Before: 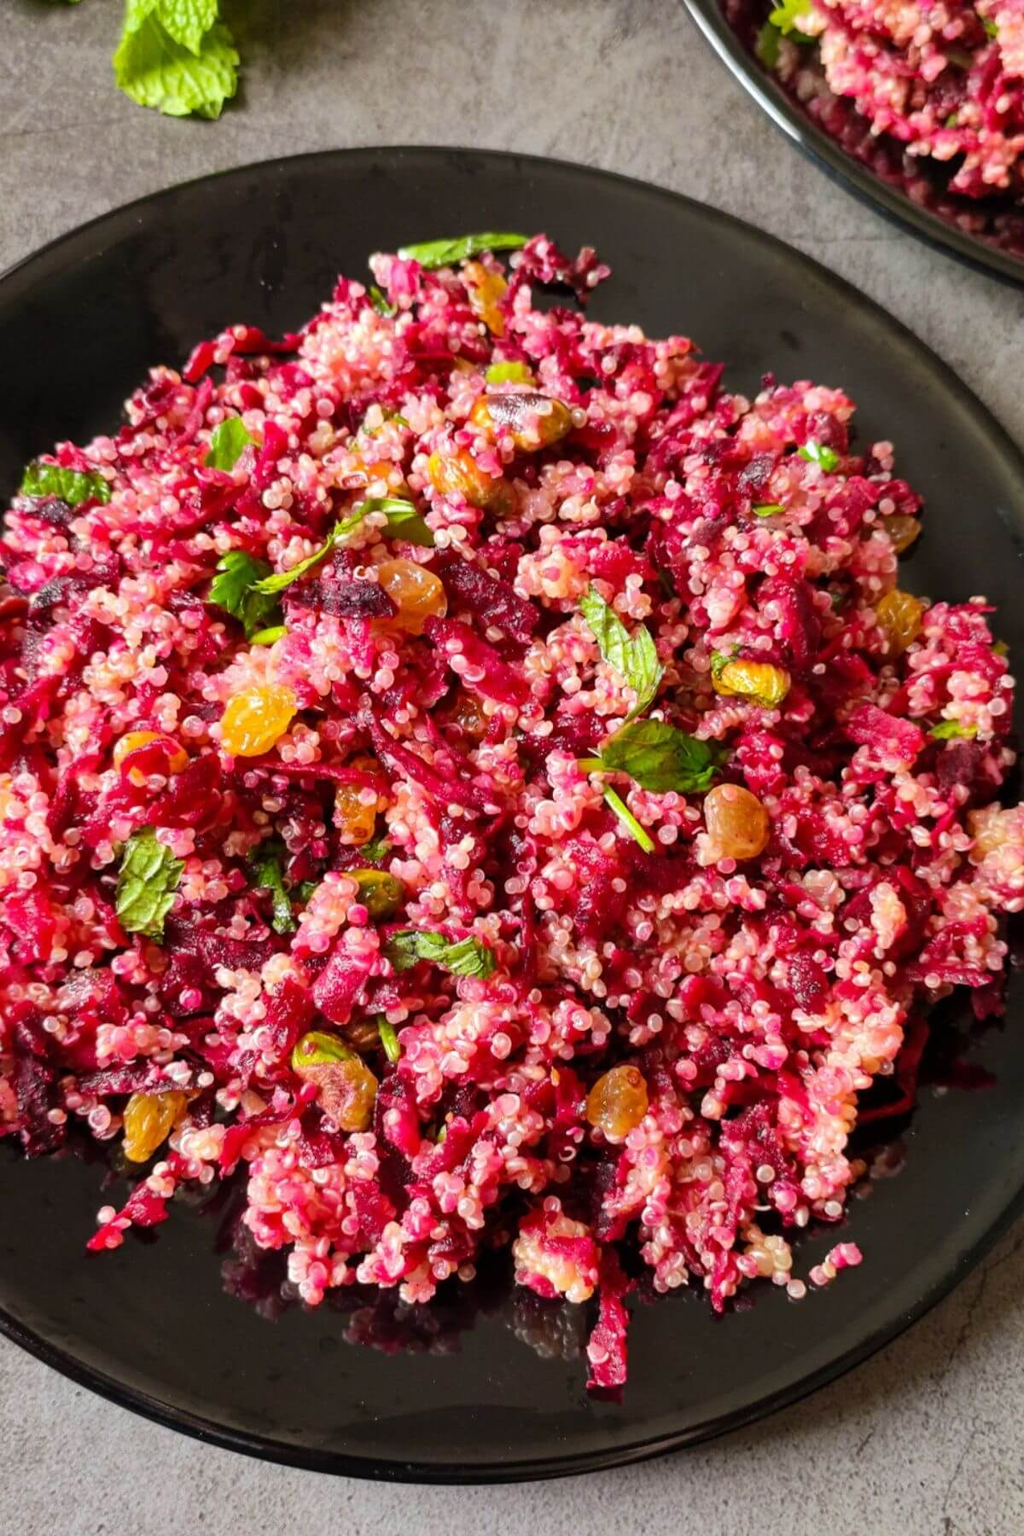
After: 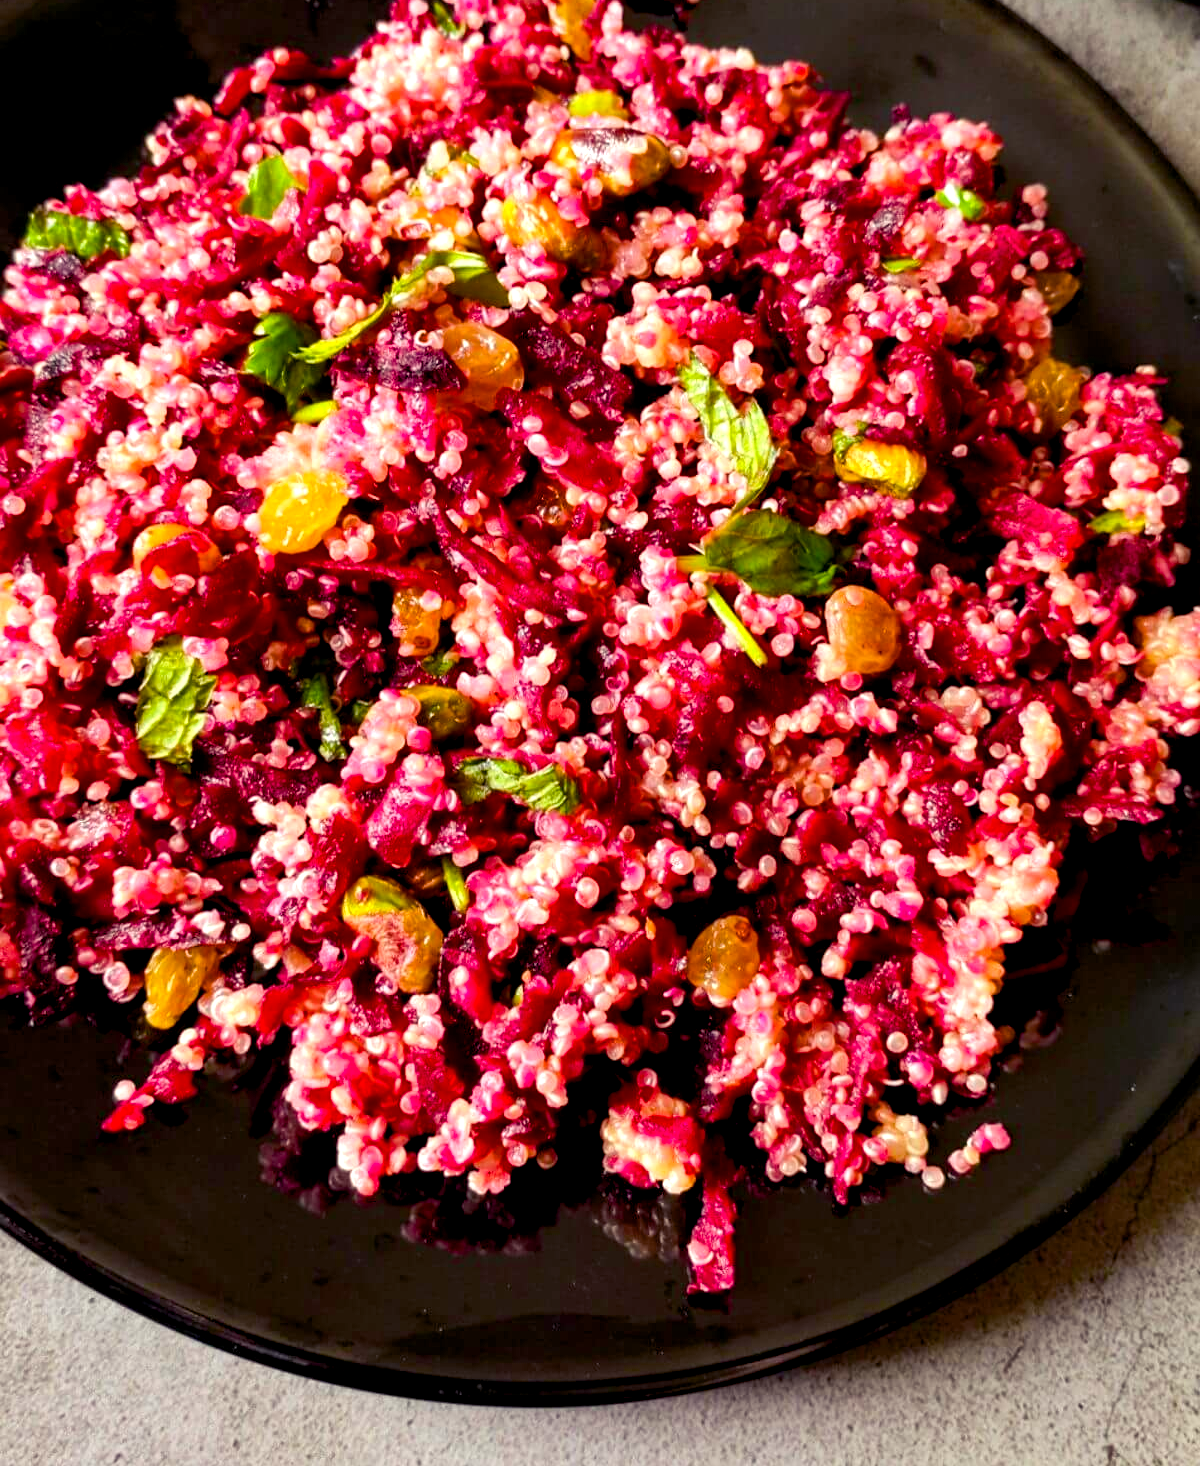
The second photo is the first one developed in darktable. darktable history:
crop and rotate: top 18.507%
color balance rgb: shadows lift › luminance -21.66%, shadows lift › chroma 6.57%, shadows lift › hue 270°, power › chroma 0.68%, power › hue 60°, highlights gain › luminance 6.08%, highlights gain › chroma 1.33%, highlights gain › hue 90°, global offset › luminance -0.87%, perceptual saturation grading › global saturation 26.86%, perceptual saturation grading › highlights -28.39%, perceptual saturation grading › mid-tones 15.22%, perceptual saturation grading › shadows 33.98%, perceptual brilliance grading › highlights 10%, perceptual brilliance grading › mid-tones 5%
